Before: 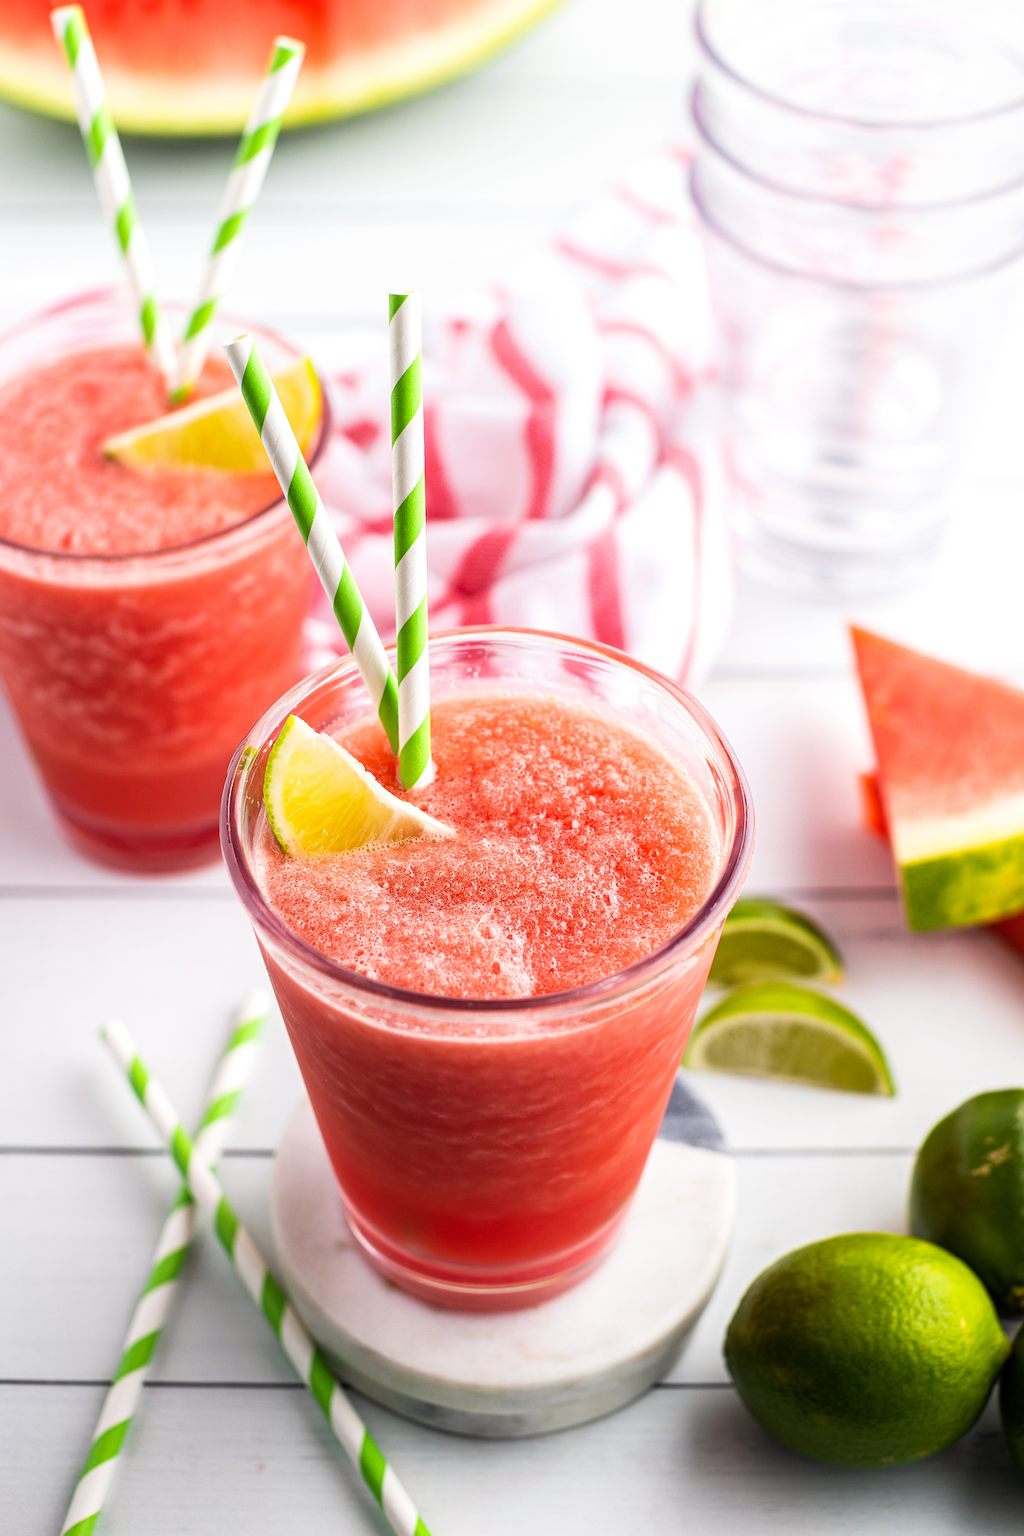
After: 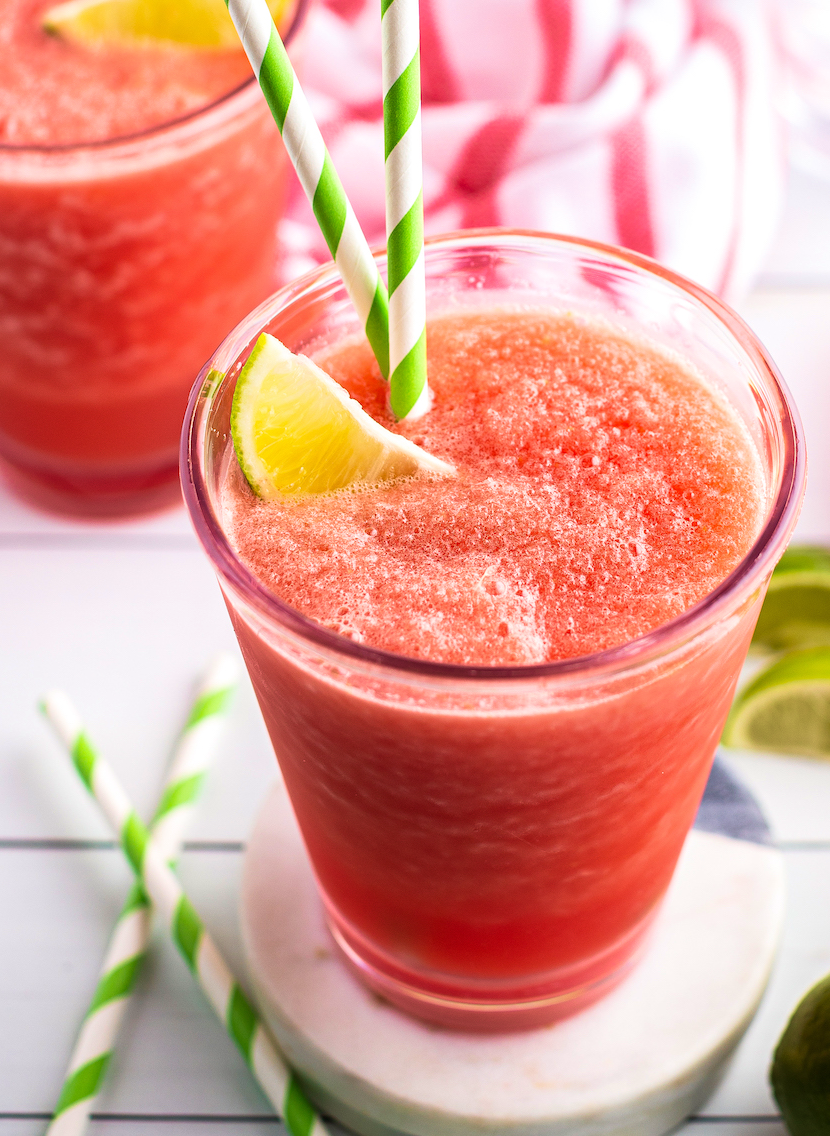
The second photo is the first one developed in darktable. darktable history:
velvia: strength 50.21%
crop: left 6.561%, top 28.067%, right 24.255%, bottom 8.767%
